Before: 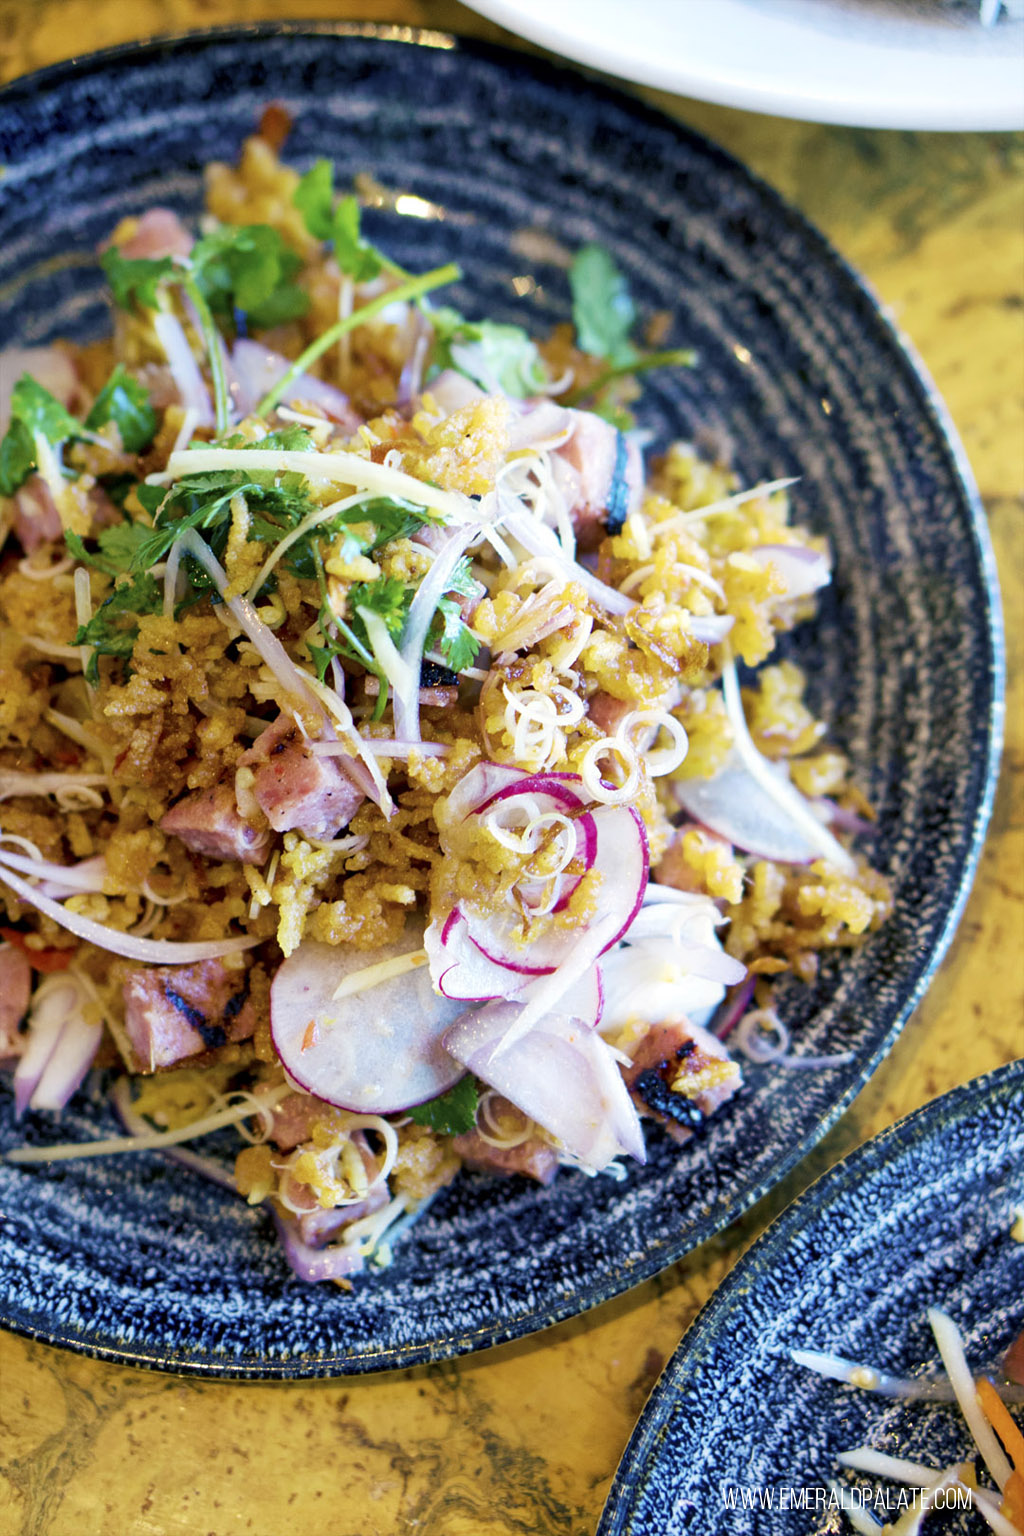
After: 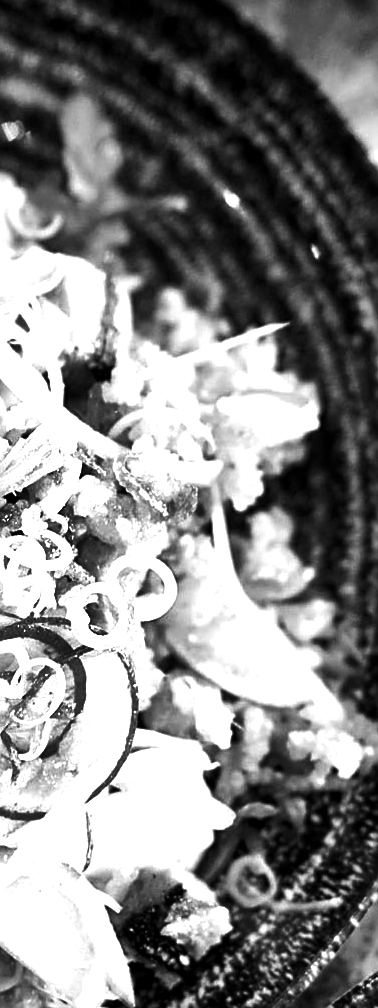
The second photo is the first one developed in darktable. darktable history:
contrast brightness saturation: contrast -0.03, brightness -0.59, saturation -1
crop and rotate: left 49.936%, top 10.094%, right 13.136%, bottom 24.256%
exposure: exposure 0.661 EV, compensate highlight preservation false
shadows and highlights: low approximation 0.01, soften with gaussian
sharpen: on, module defaults
